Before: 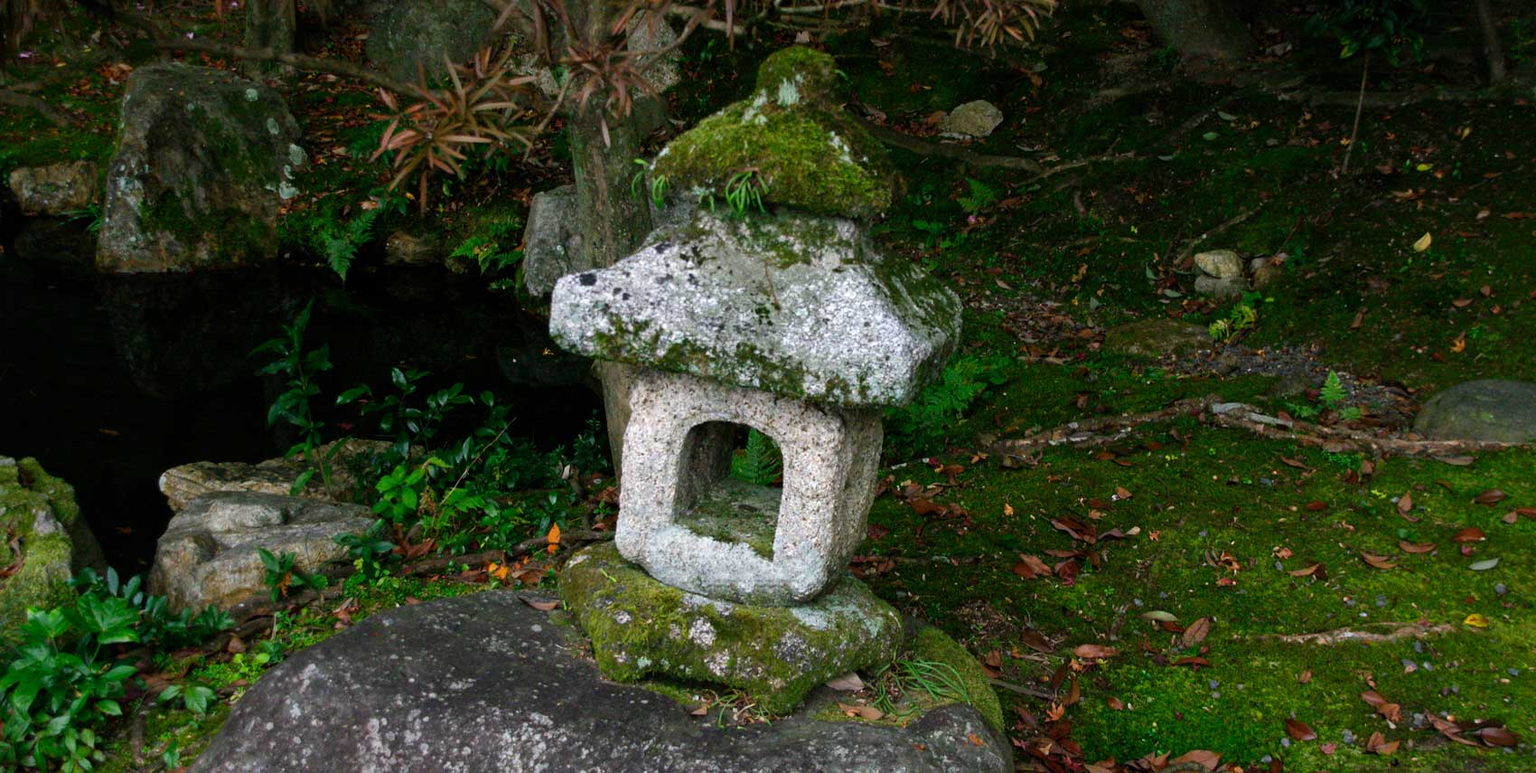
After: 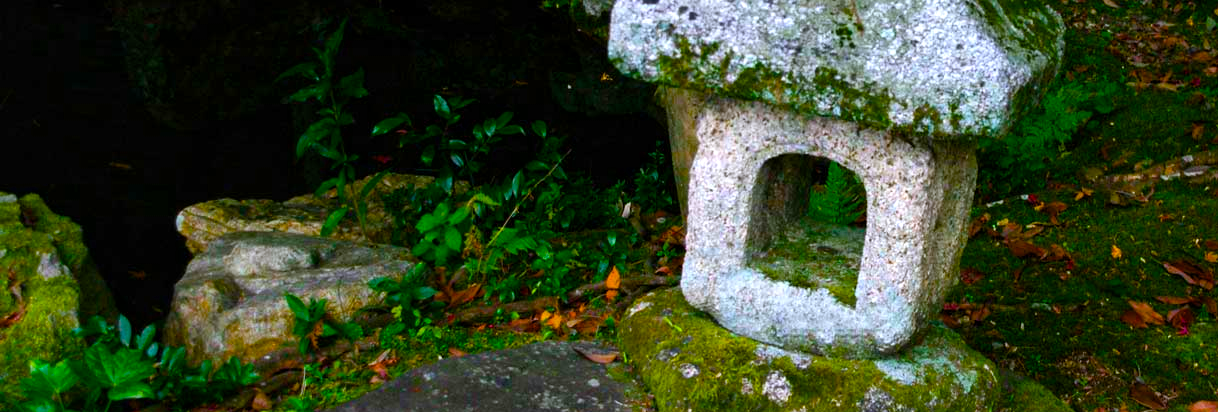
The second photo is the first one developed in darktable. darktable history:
crop: top 36.531%, right 28.331%, bottom 15.17%
color balance rgb: highlights gain › luminance 17.05%, highlights gain › chroma 2.919%, highlights gain › hue 263.07°, linear chroma grading › global chroma 18.833%, perceptual saturation grading › global saturation 37.21%, perceptual saturation grading › shadows 35.293%, global vibrance 20%
